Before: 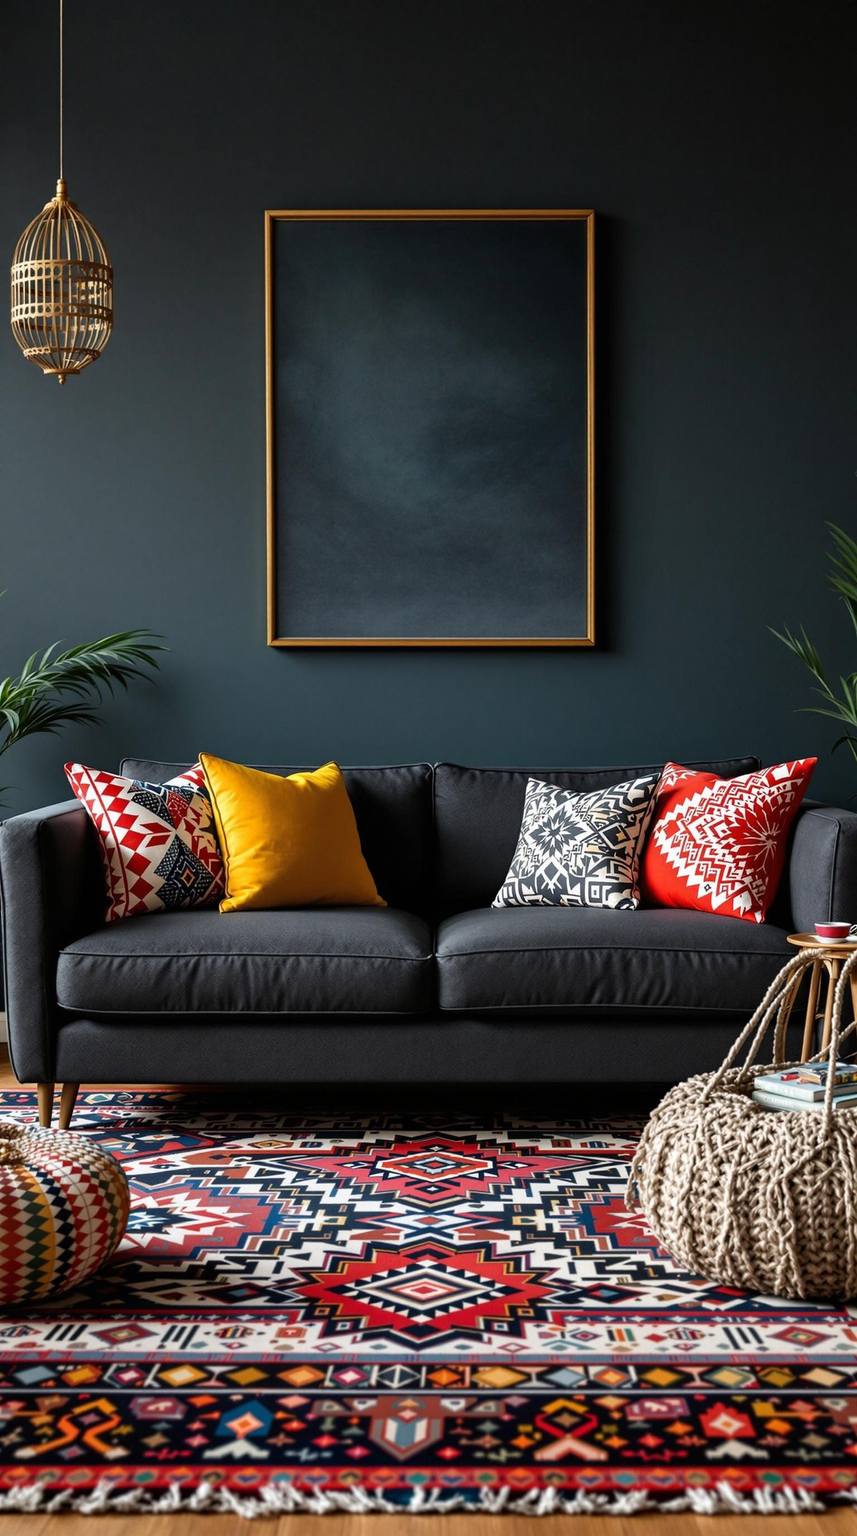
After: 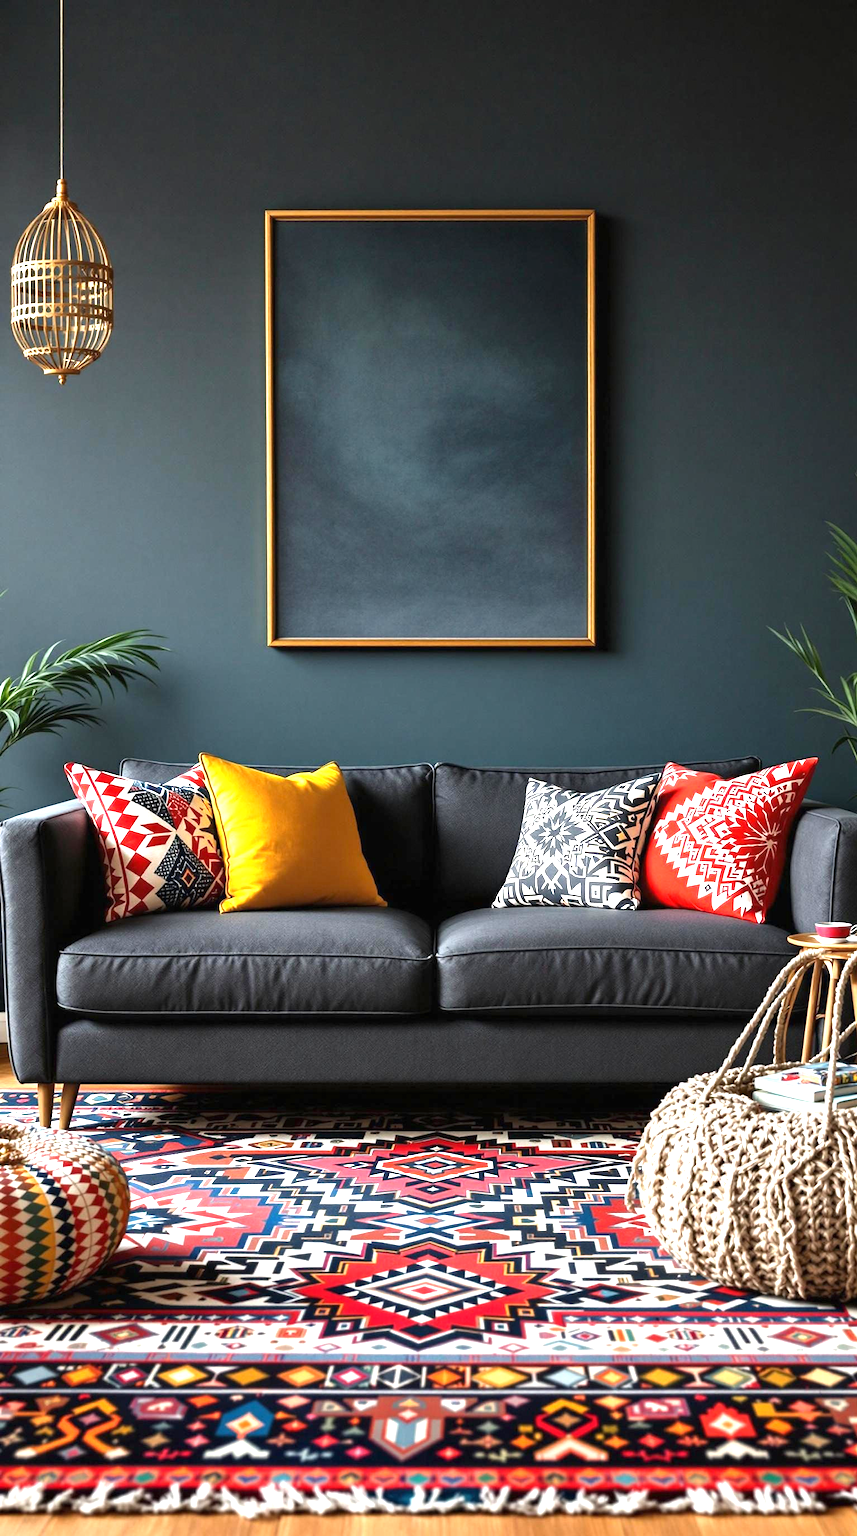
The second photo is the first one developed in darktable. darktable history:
exposure: black level correction 0, exposure 1.3 EV, compensate highlight preservation false
